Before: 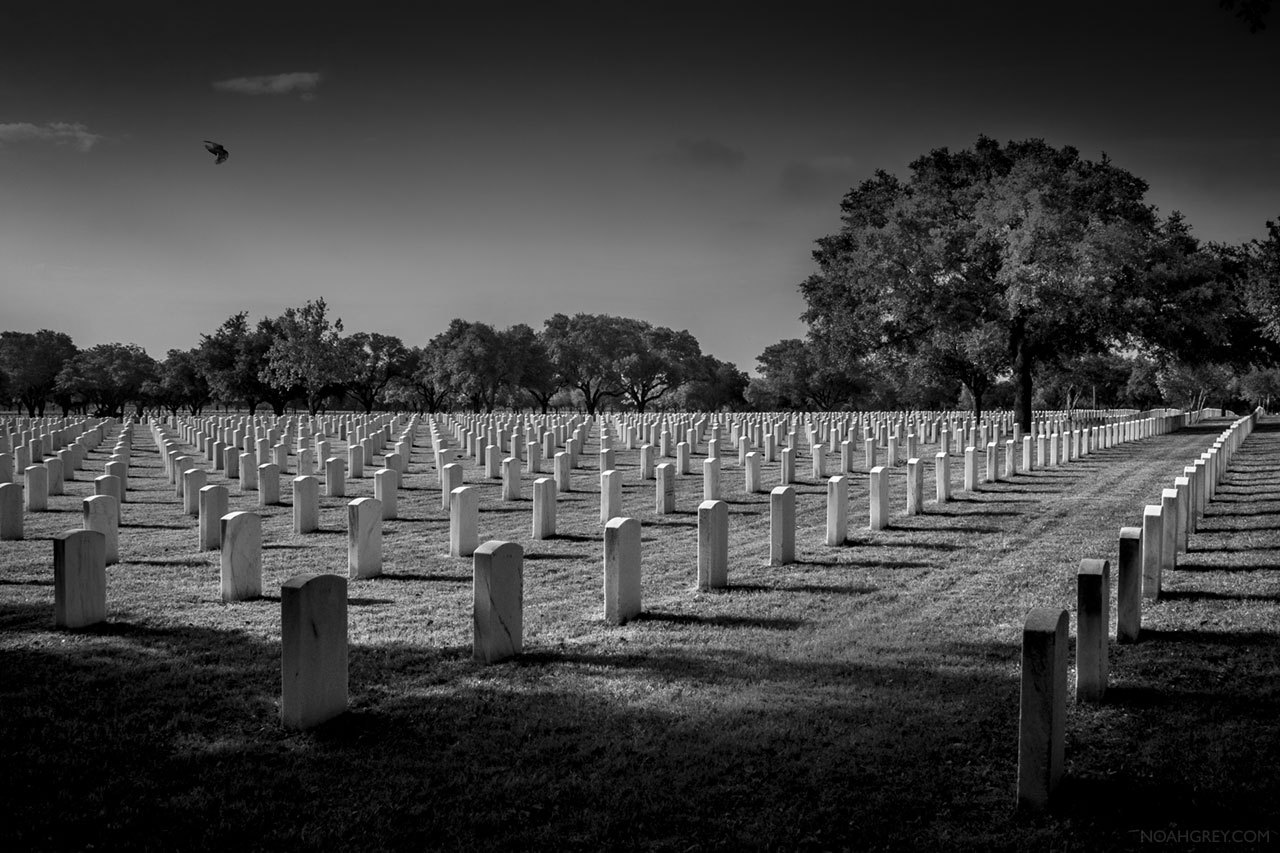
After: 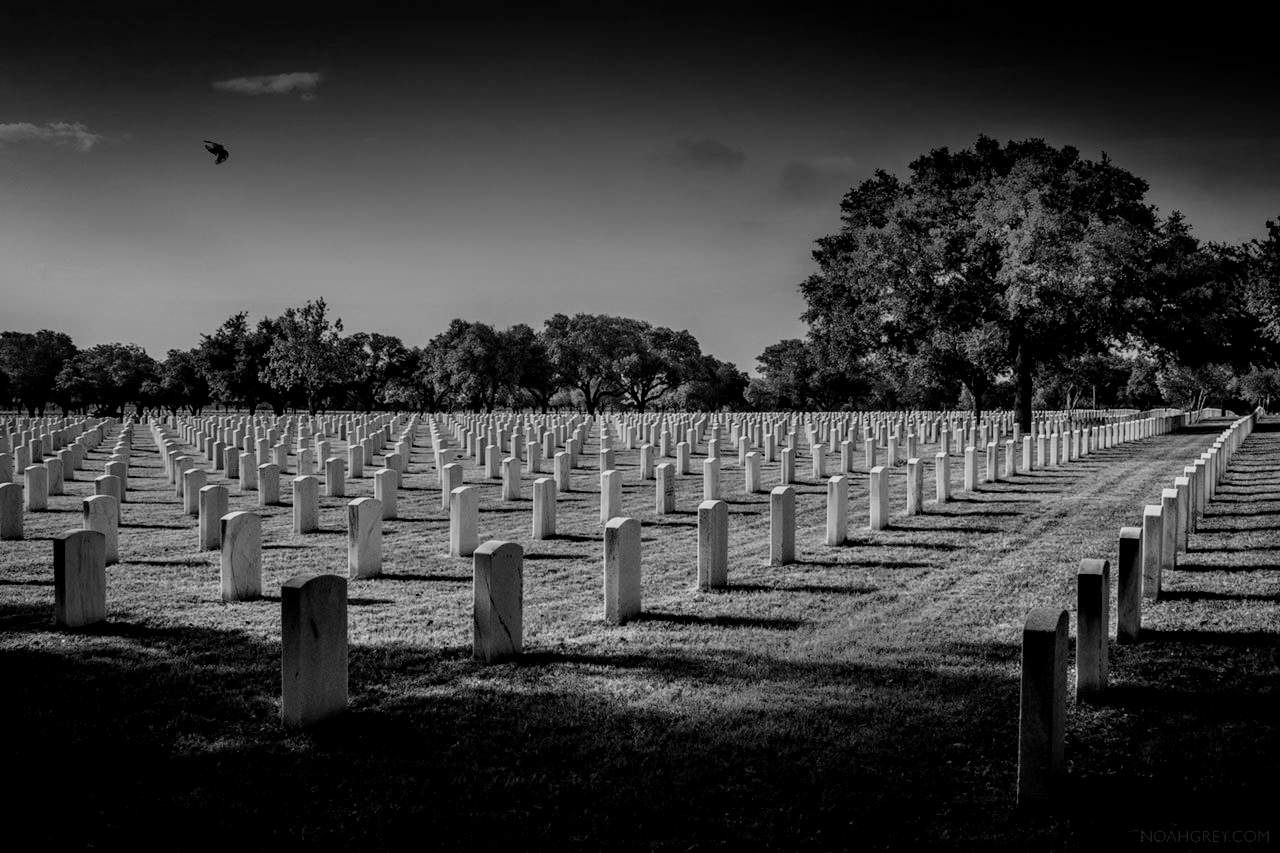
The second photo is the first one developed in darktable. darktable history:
filmic rgb: black relative exposure -7.65 EV, white relative exposure 4.56 EV, hardness 3.61
local contrast: on, module defaults
